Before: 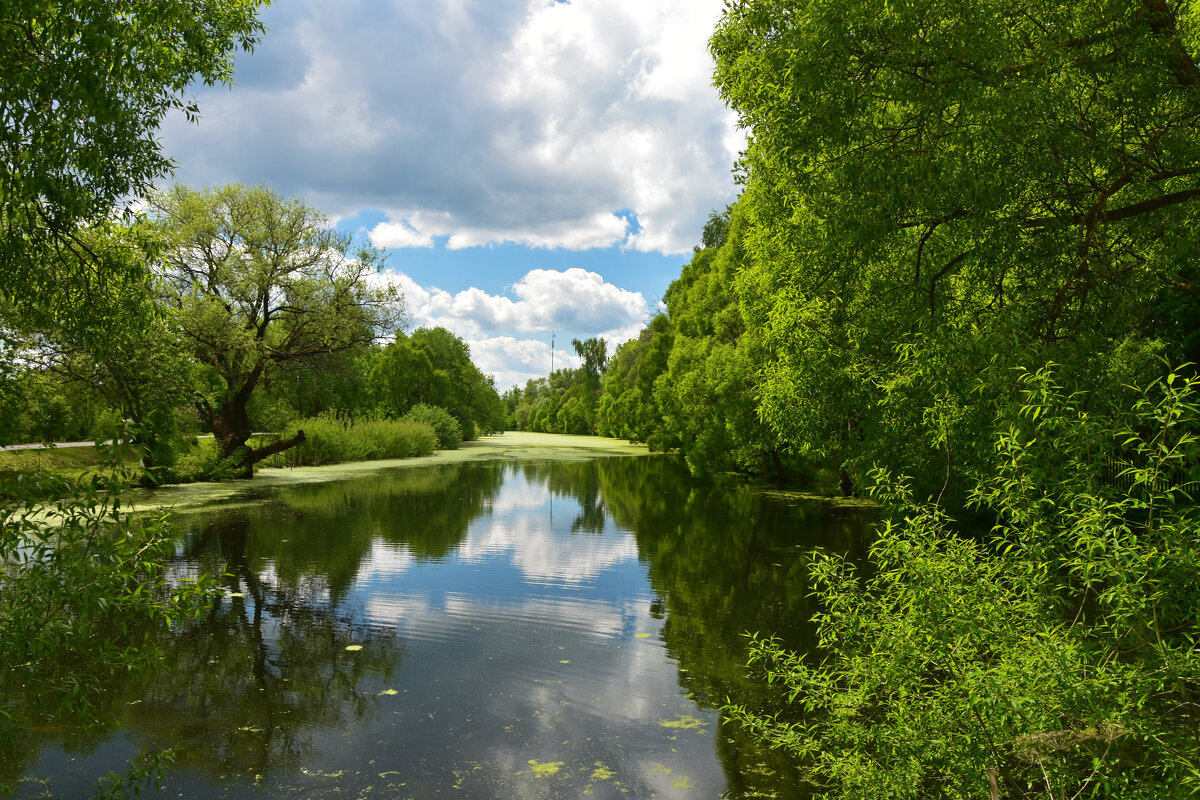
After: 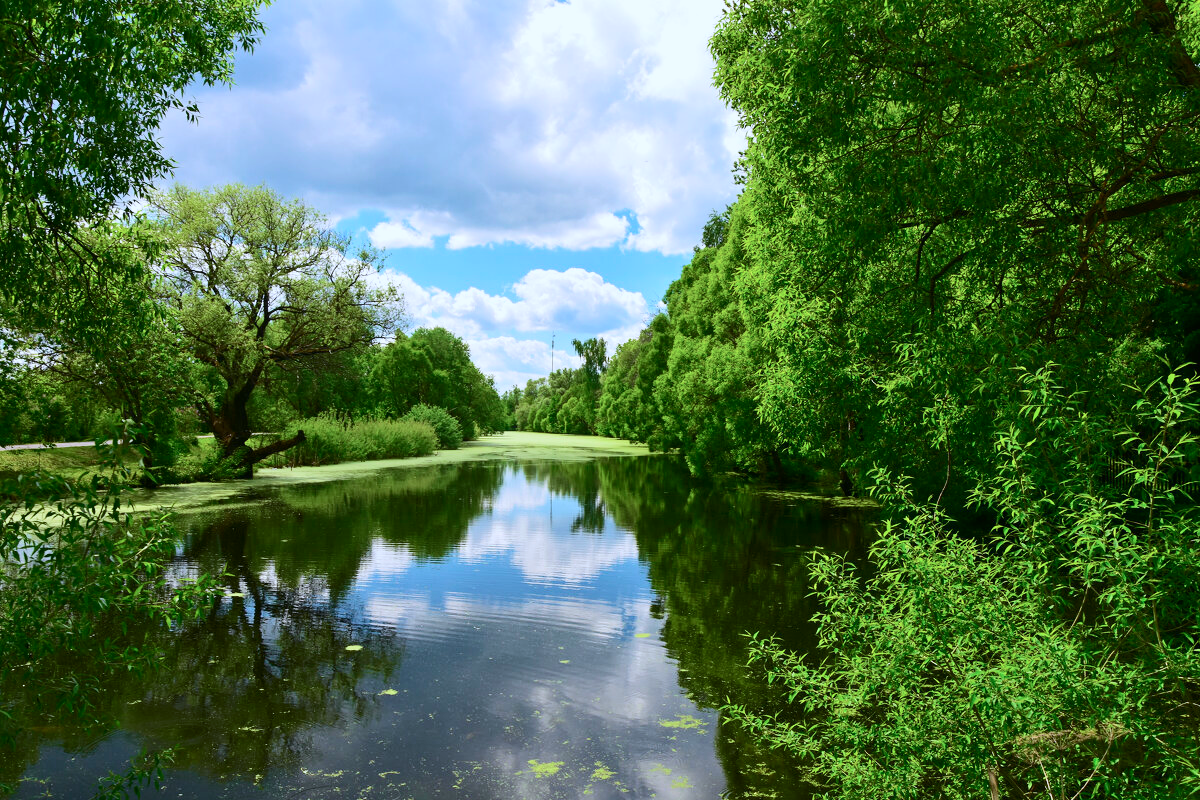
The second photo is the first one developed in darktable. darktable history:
color calibration: illuminant as shot in camera, x 0.37, y 0.382, temperature 4313.32 K
tone curve: curves: ch0 [(0, 0) (0.051, 0.03) (0.096, 0.071) (0.251, 0.234) (0.461, 0.515) (0.605, 0.692) (0.761, 0.824) (0.881, 0.907) (1, 0.984)]; ch1 [(0, 0) (0.1, 0.038) (0.318, 0.243) (0.399, 0.351) (0.478, 0.469) (0.499, 0.499) (0.534, 0.541) (0.567, 0.592) (0.601, 0.629) (0.666, 0.7) (1, 1)]; ch2 [(0, 0) (0.453, 0.45) (0.479, 0.483) (0.504, 0.499) (0.52, 0.519) (0.541, 0.559) (0.601, 0.622) (0.824, 0.815) (1, 1)], color space Lab, independent channels, preserve colors none
